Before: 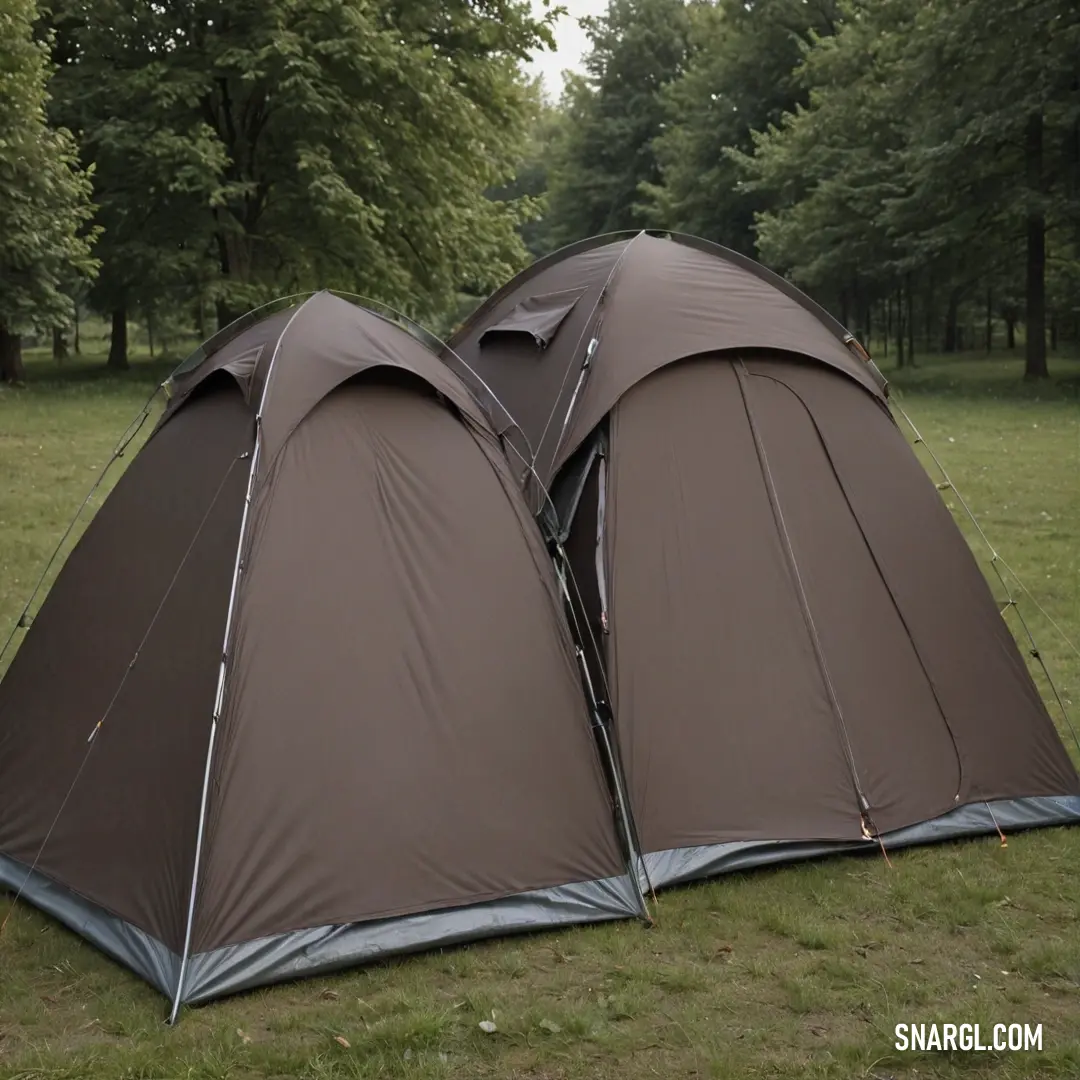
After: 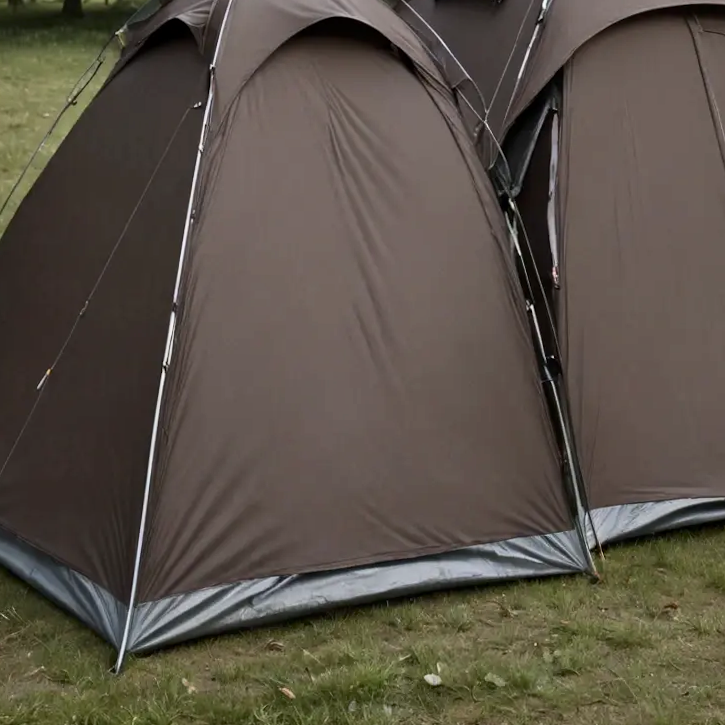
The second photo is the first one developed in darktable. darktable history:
crop and rotate: angle -0.82°, left 3.85%, top 31.828%, right 27.992%
contrast brightness saturation: contrast 0.24, brightness 0.09
exposure: black level correction 0.002, exposure -0.1 EV, compensate highlight preservation false
